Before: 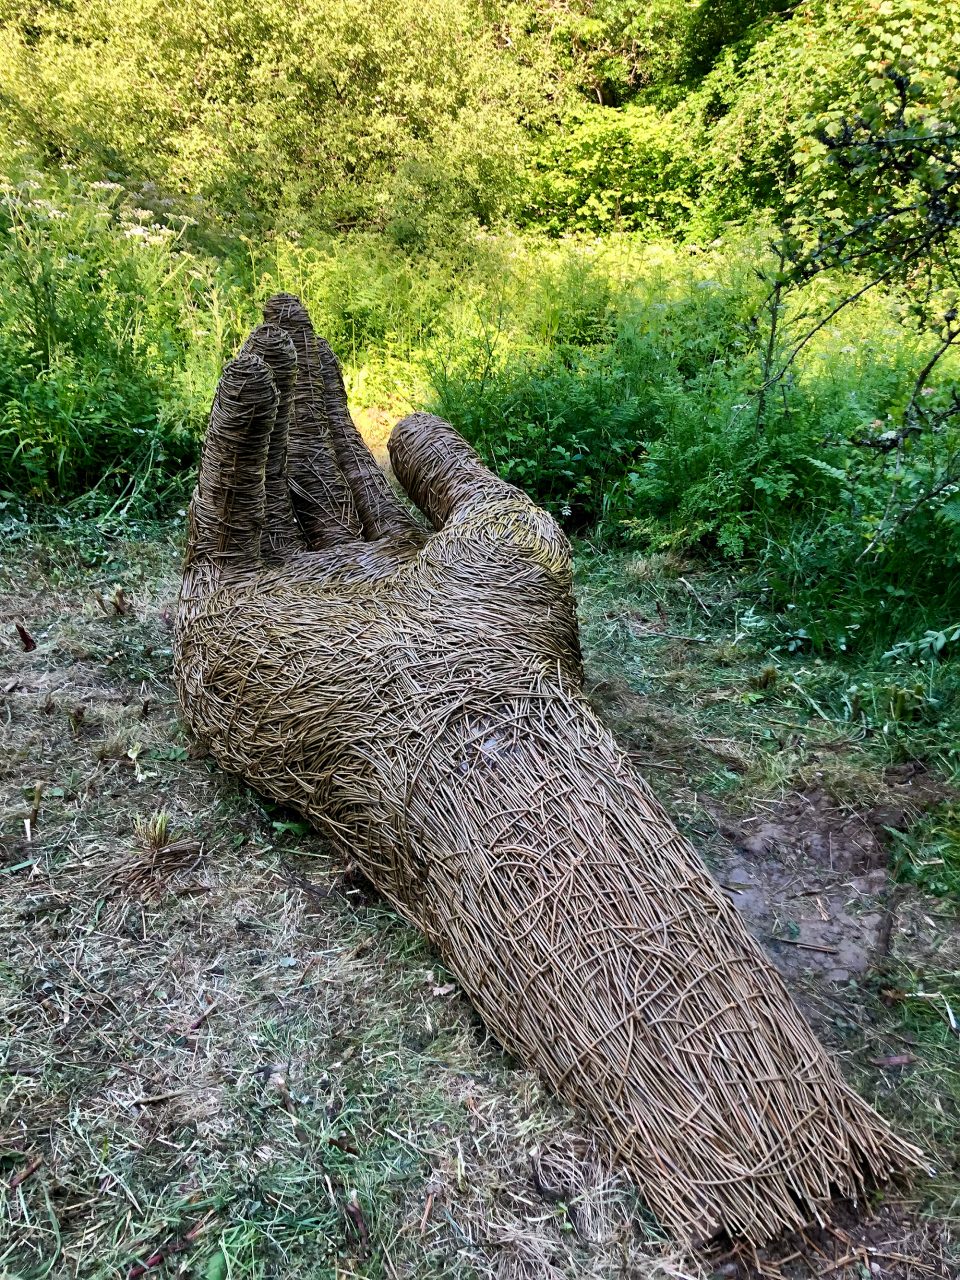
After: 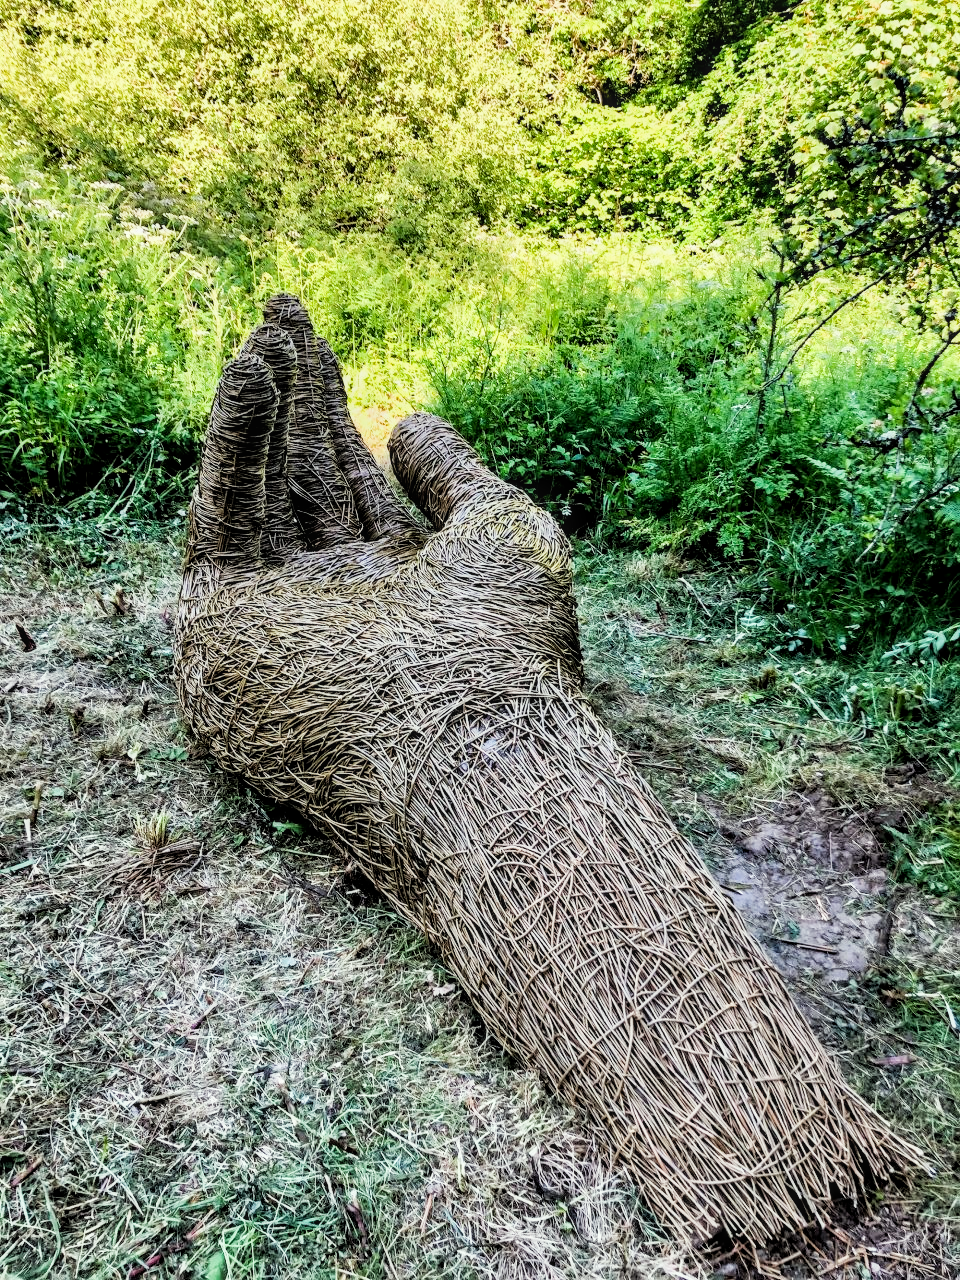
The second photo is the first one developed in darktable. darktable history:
shadows and highlights: shadows 37.23, highlights -28.18, soften with gaussian
local contrast: on, module defaults
exposure: exposure 0.751 EV, compensate highlight preservation false
color correction: highlights a* -2.46, highlights b* 2.36
filmic rgb: black relative exposure -5.08 EV, white relative exposure 3.97 EV, hardness 2.88, contrast 1.296, highlights saturation mix -30.42%
